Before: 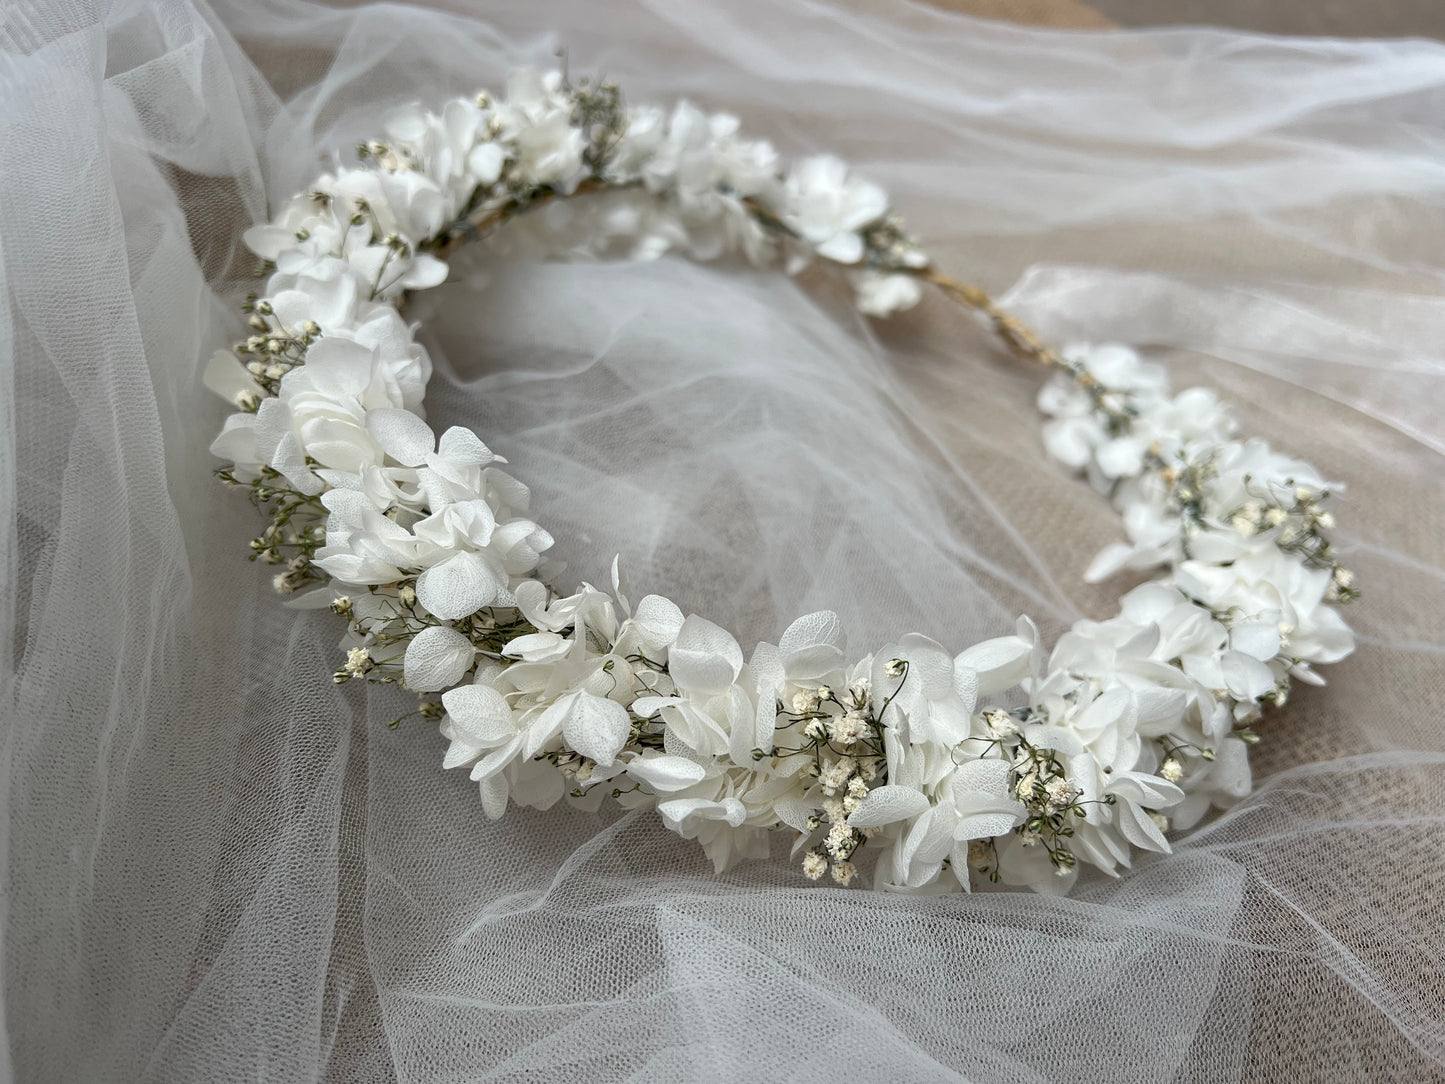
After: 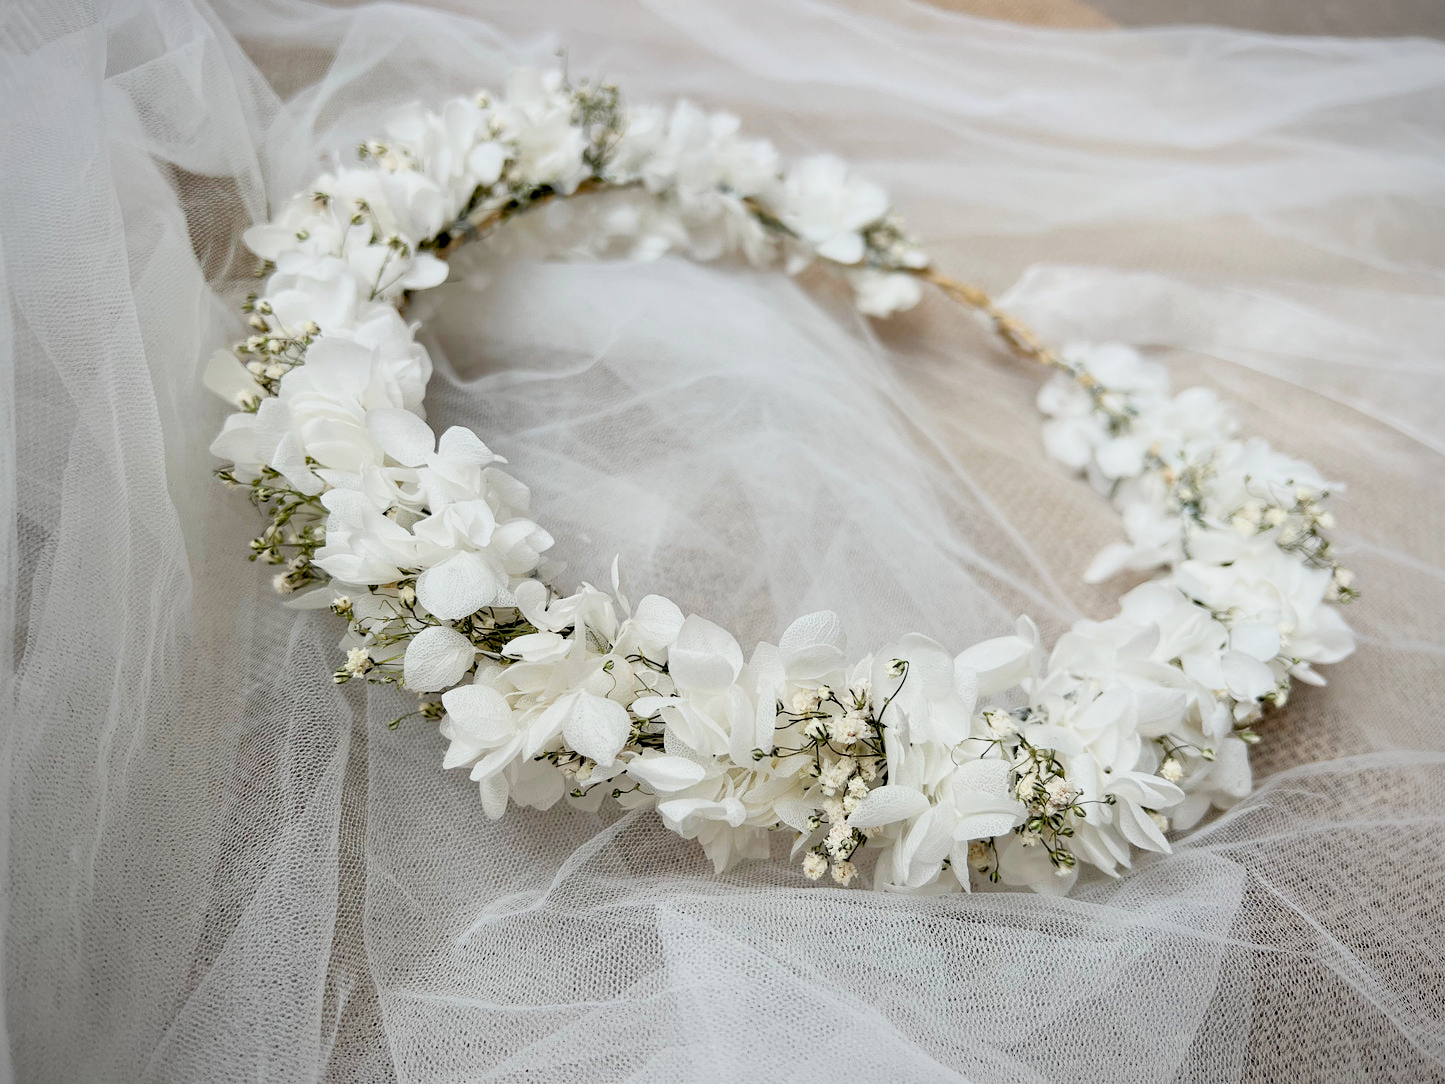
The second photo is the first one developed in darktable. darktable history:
exposure: black level correction 0.01, exposure 1 EV, compensate highlight preservation false
filmic rgb: black relative exposure -7.32 EV, white relative exposure 5.09 EV, hardness 3.2
vignetting: fall-off radius 60.92%
